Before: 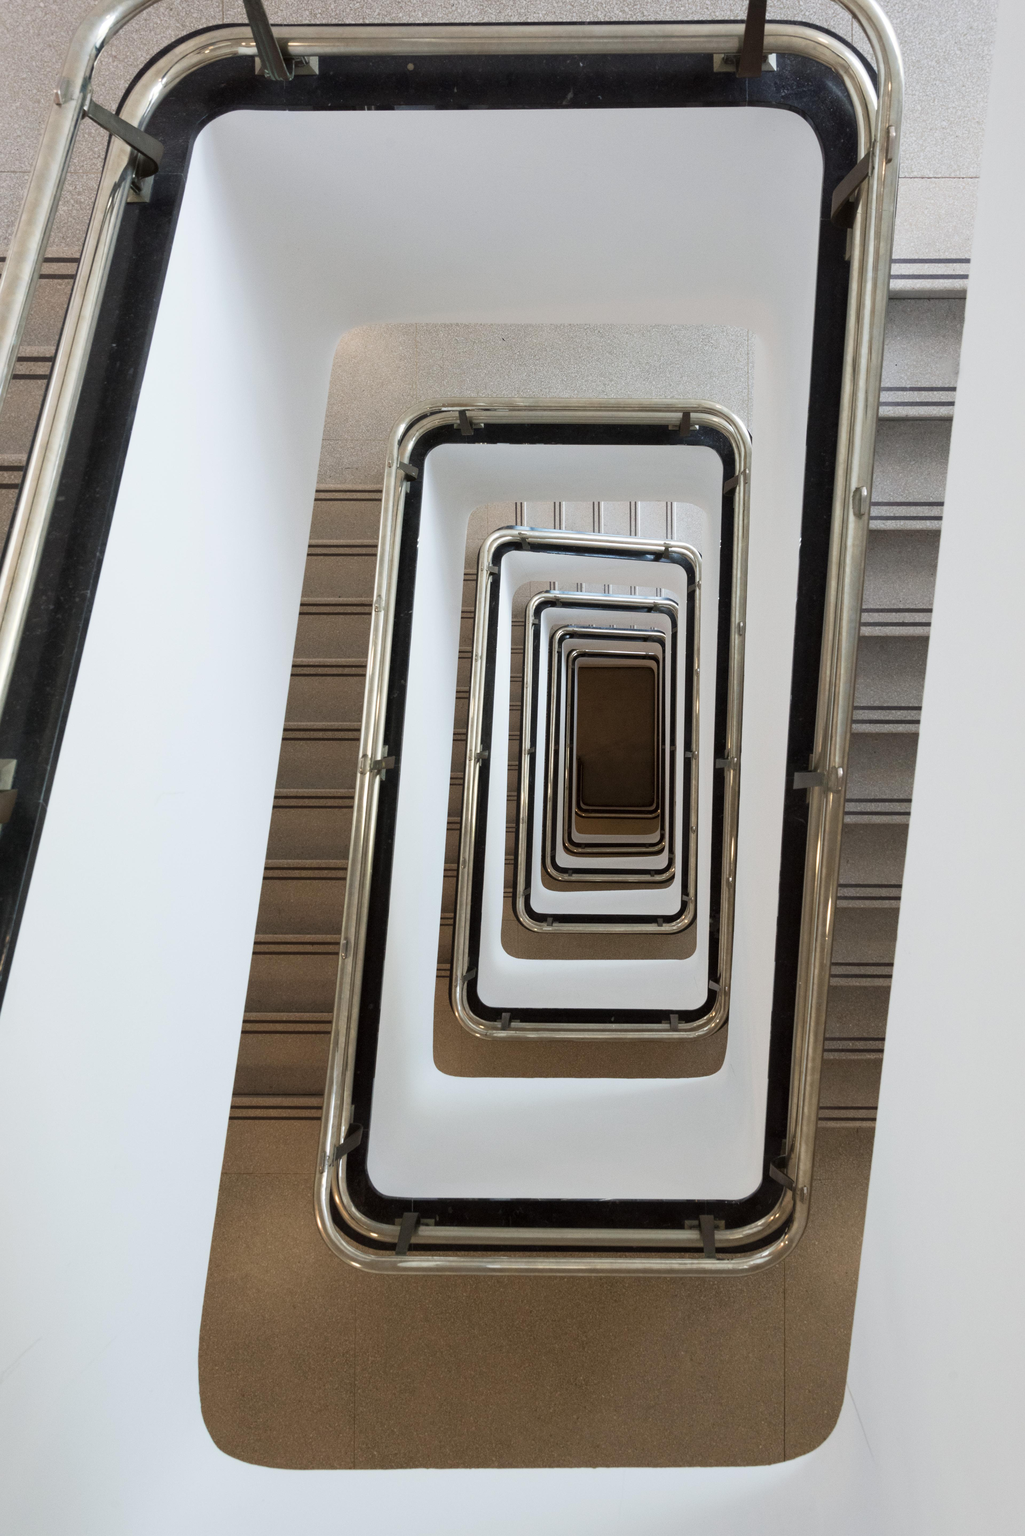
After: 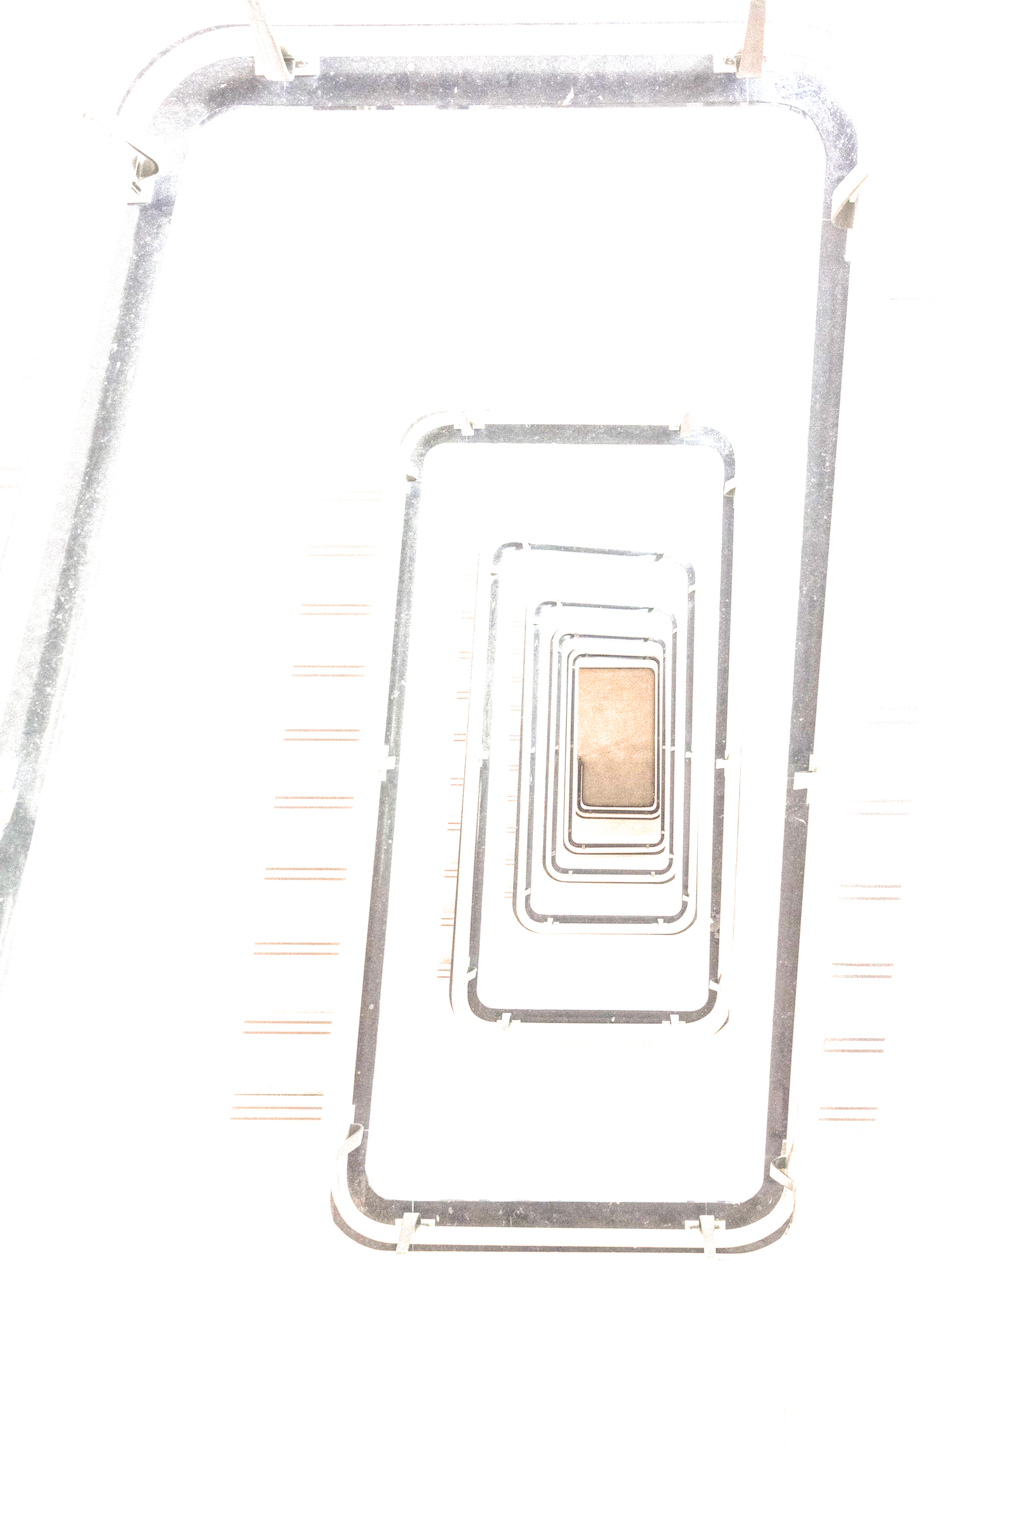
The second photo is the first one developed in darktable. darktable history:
exposure: black level correction 0, exposure 4 EV, compensate exposure bias true, compensate highlight preservation false
local contrast: on, module defaults
color correction: saturation 0.8
split-toning: shadows › hue 201.6°, shadows › saturation 0.16, highlights › hue 50.4°, highlights › saturation 0.2, balance -49.9
